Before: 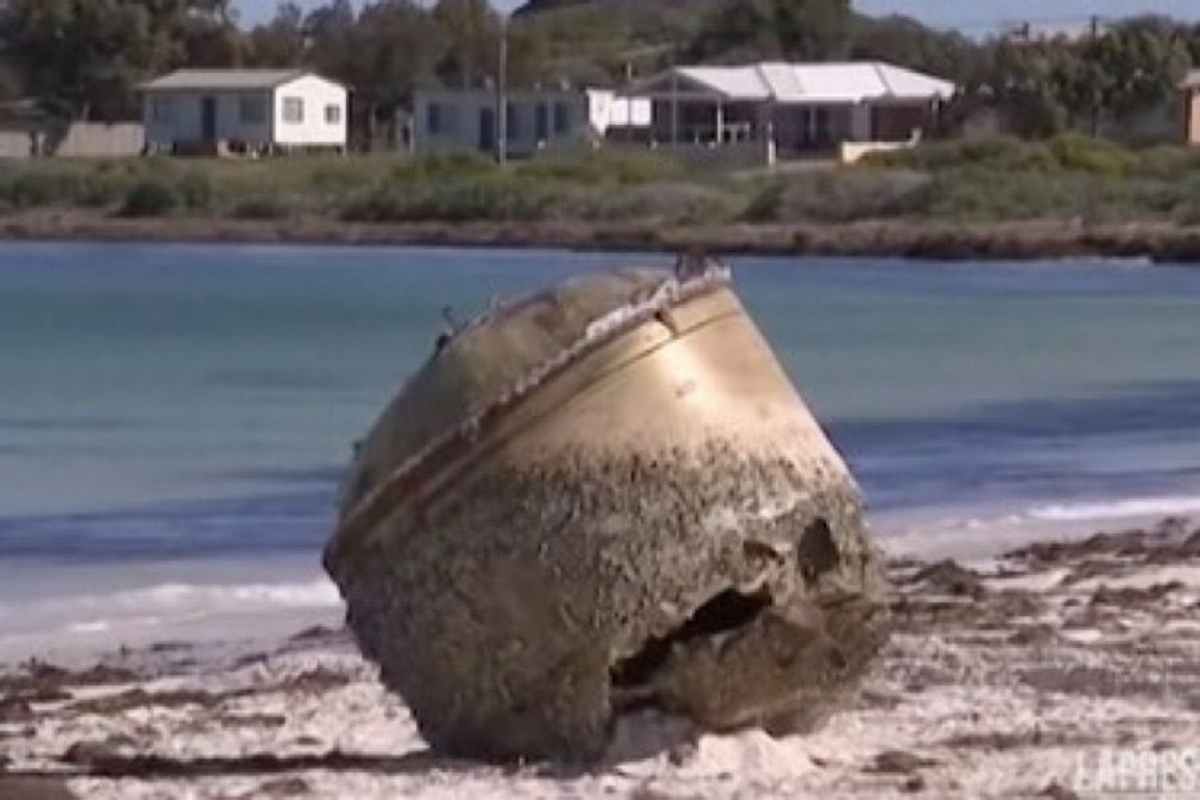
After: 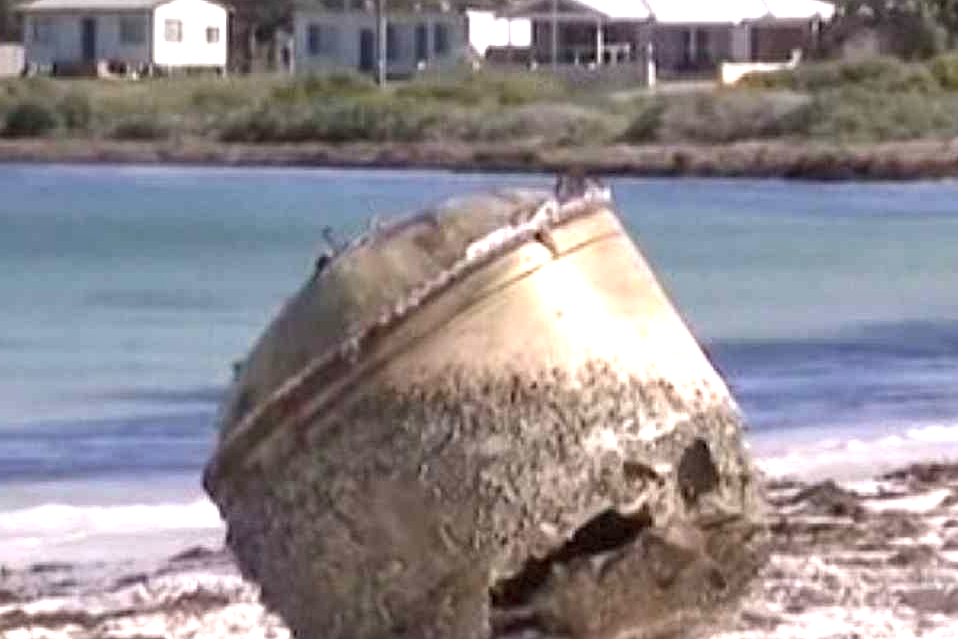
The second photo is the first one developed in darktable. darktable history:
local contrast: on, module defaults
exposure: black level correction 0, exposure 1 EV, compensate exposure bias true, compensate highlight preservation false
contrast brightness saturation: saturation -0.05
crop and rotate: left 10.071%, top 10.071%, right 10.02%, bottom 10.02%
